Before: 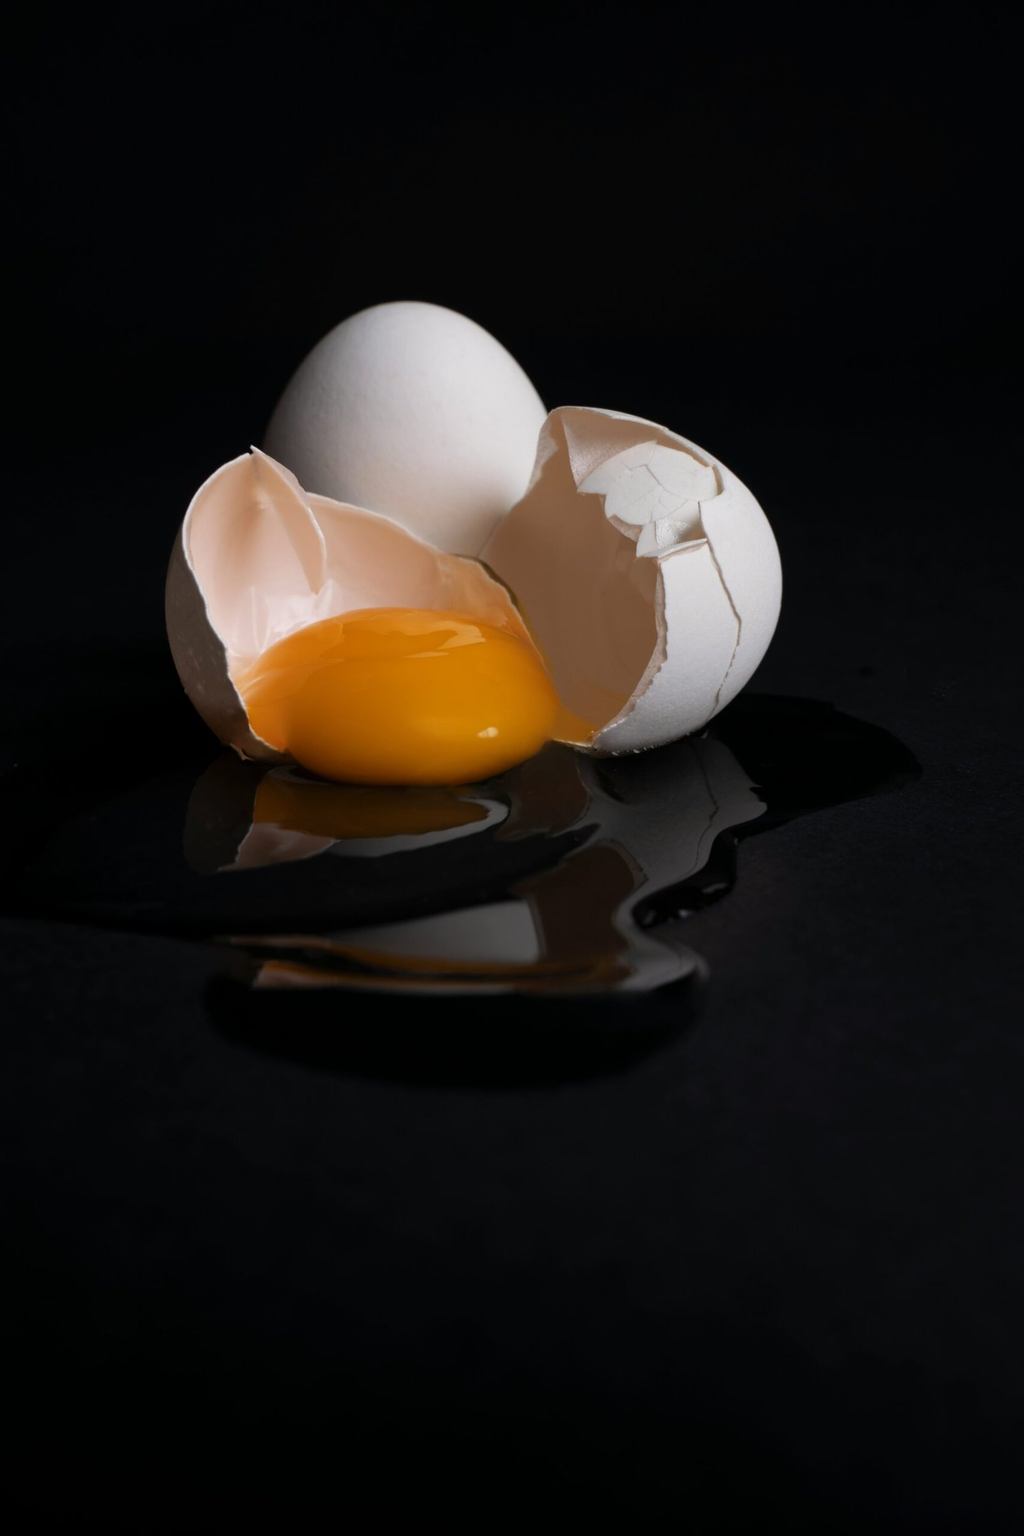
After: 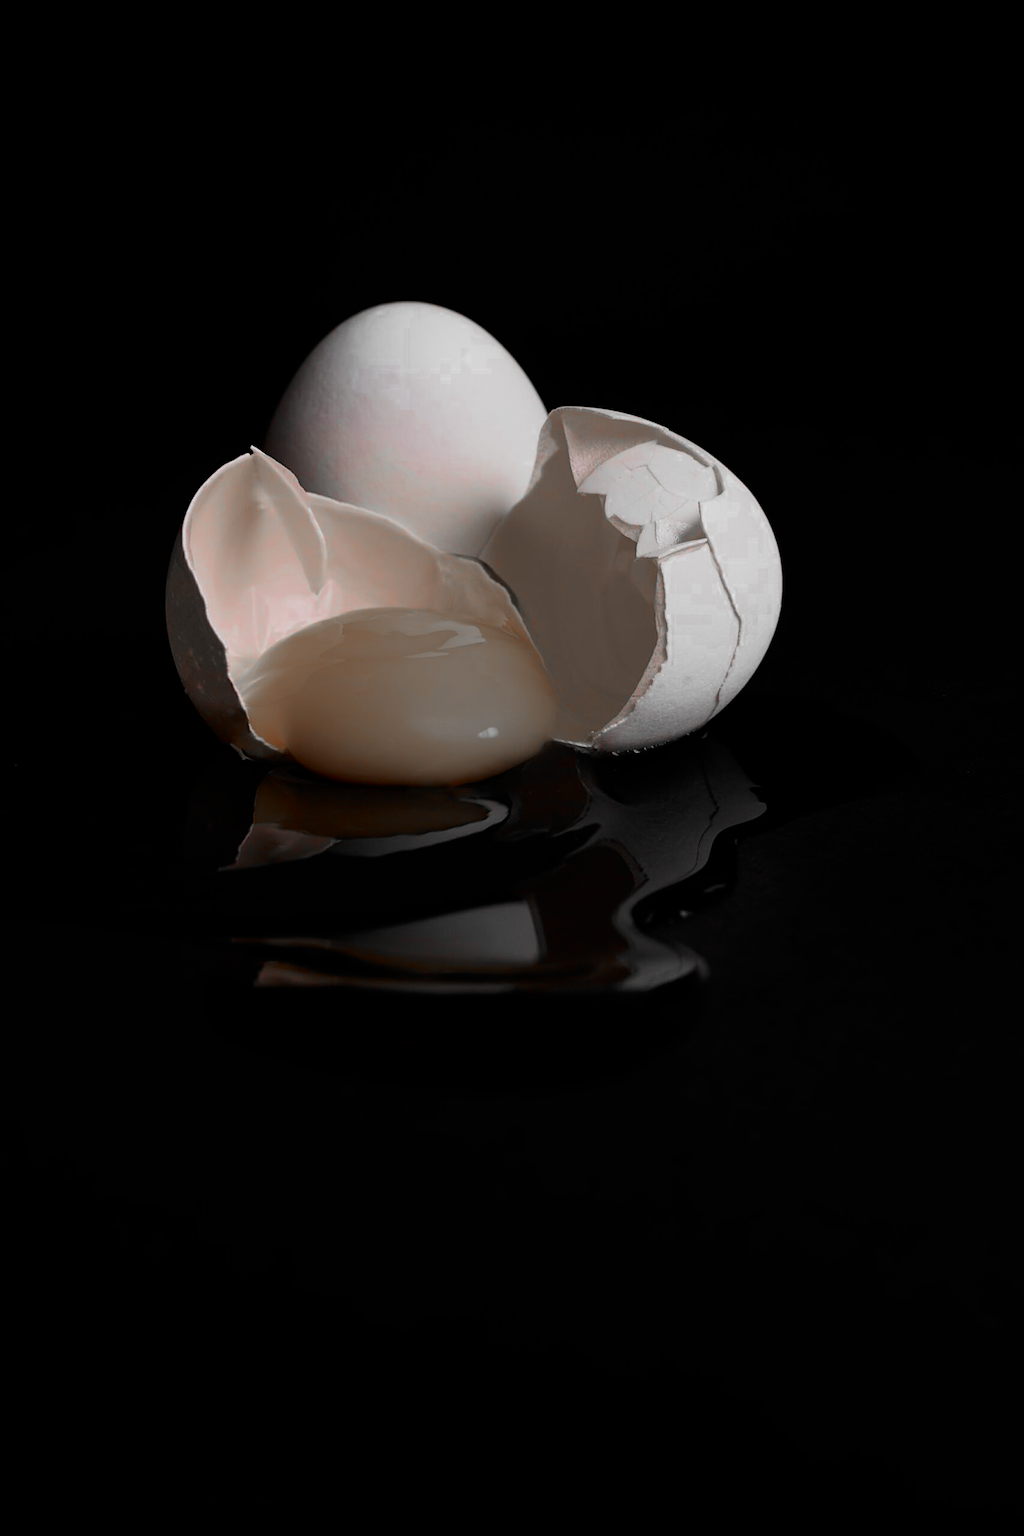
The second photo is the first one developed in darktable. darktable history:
color zones: curves: ch0 [(0, 0.352) (0.143, 0.407) (0.286, 0.386) (0.429, 0.431) (0.571, 0.829) (0.714, 0.853) (0.857, 0.833) (1, 0.352)]; ch1 [(0, 0.604) (0.072, 0.726) (0.096, 0.608) (0.205, 0.007) (0.571, -0.006) (0.839, -0.013) (0.857, -0.012) (1, 0.604)]
sharpen: on, module defaults
contrast brightness saturation: contrast 0.147, brightness -0.013, saturation 0.098
filmic rgb: black relative exposure -7.98 EV, white relative exposure 3.98 EV, hardness 4.18, contrast 0.998, color science v6 (2022)
